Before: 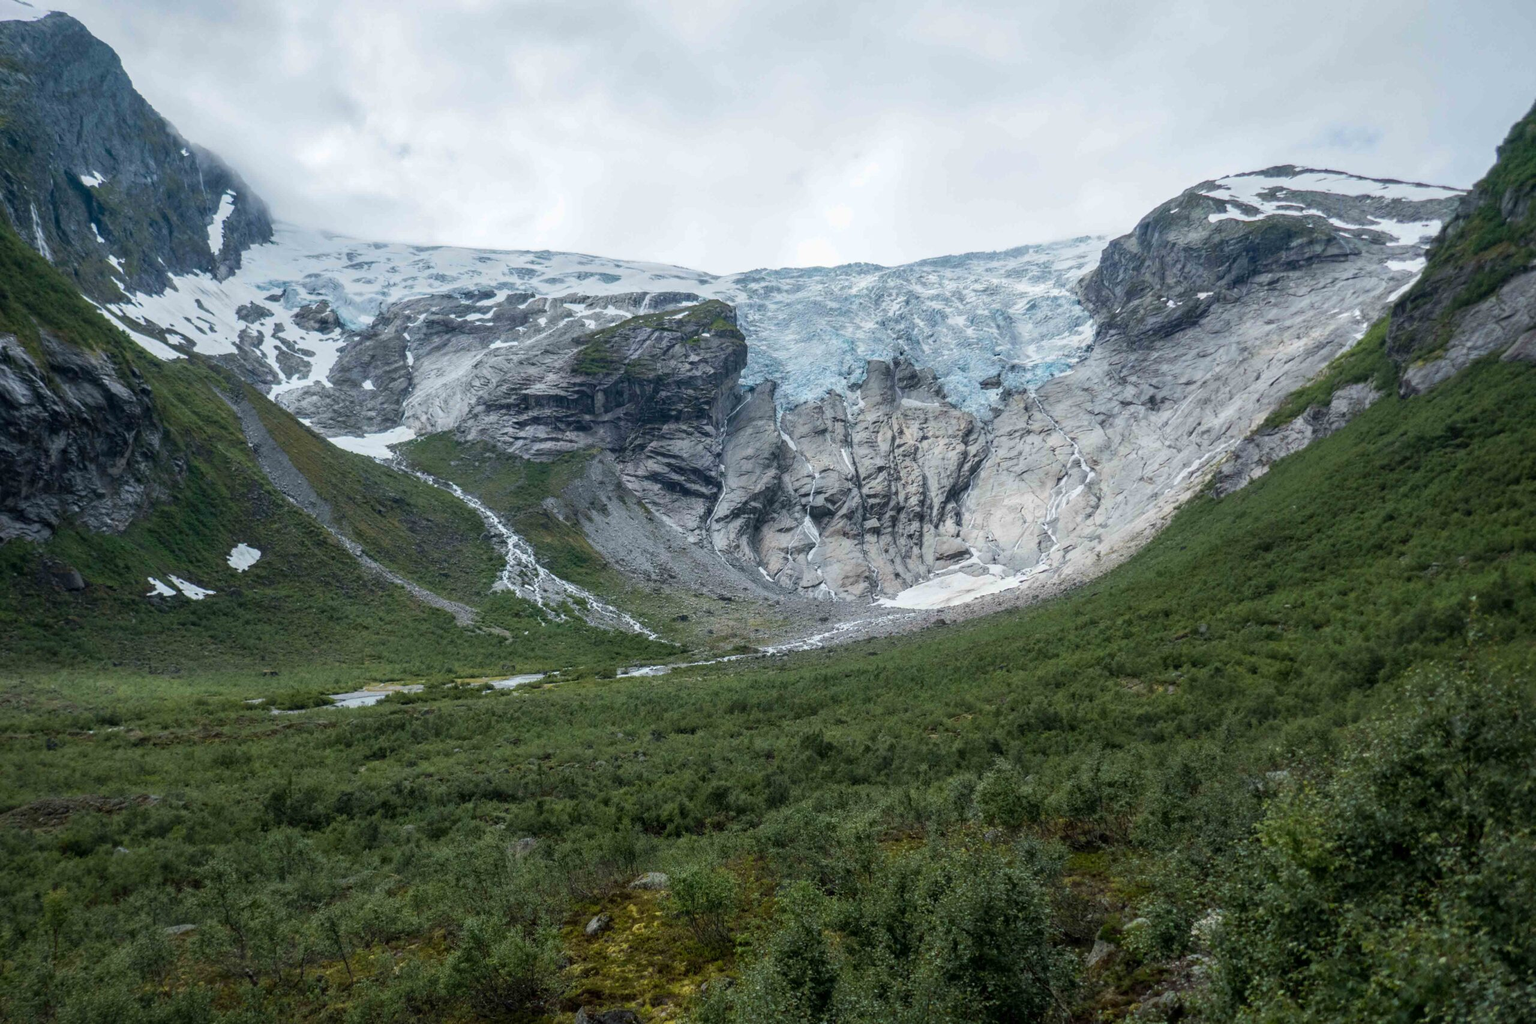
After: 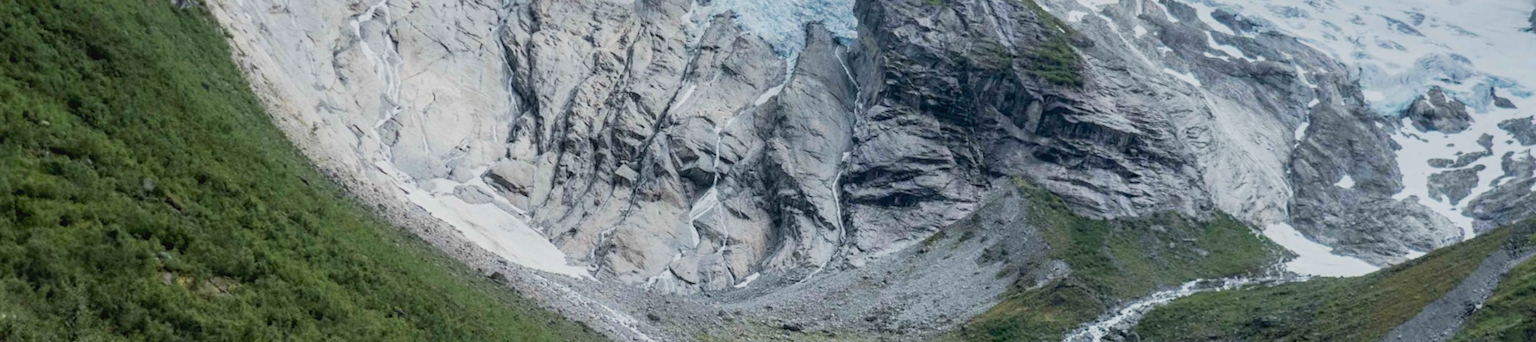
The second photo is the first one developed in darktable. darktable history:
filmic rgb: black relative exposure -7.65 EV, white relative exposure 4.56 EV, hardness 3.61
tone curve: curves: ch0 [(0, 0) (0.003, 0.032) (0.011, 0.033) (0.025, 0.036) (0.044, 0.046) (0.069, 0.069) (0.1, 0.108) (0.136, 0.157) (0.177, 0.208) (0.224, 0.256) (0.277, 0.313) (0.335, 0.379) (0.399, 0.444) (0.468, 0.514) (0.543, 0.595) (0.623, 0.687) (0.709, 0.772) (0.801, 0.854) (0.898, 0.933) (1, 1)], preserve colors none
crop and rotate: angle 16.12°, top 30.835%, bottom 35.653%
